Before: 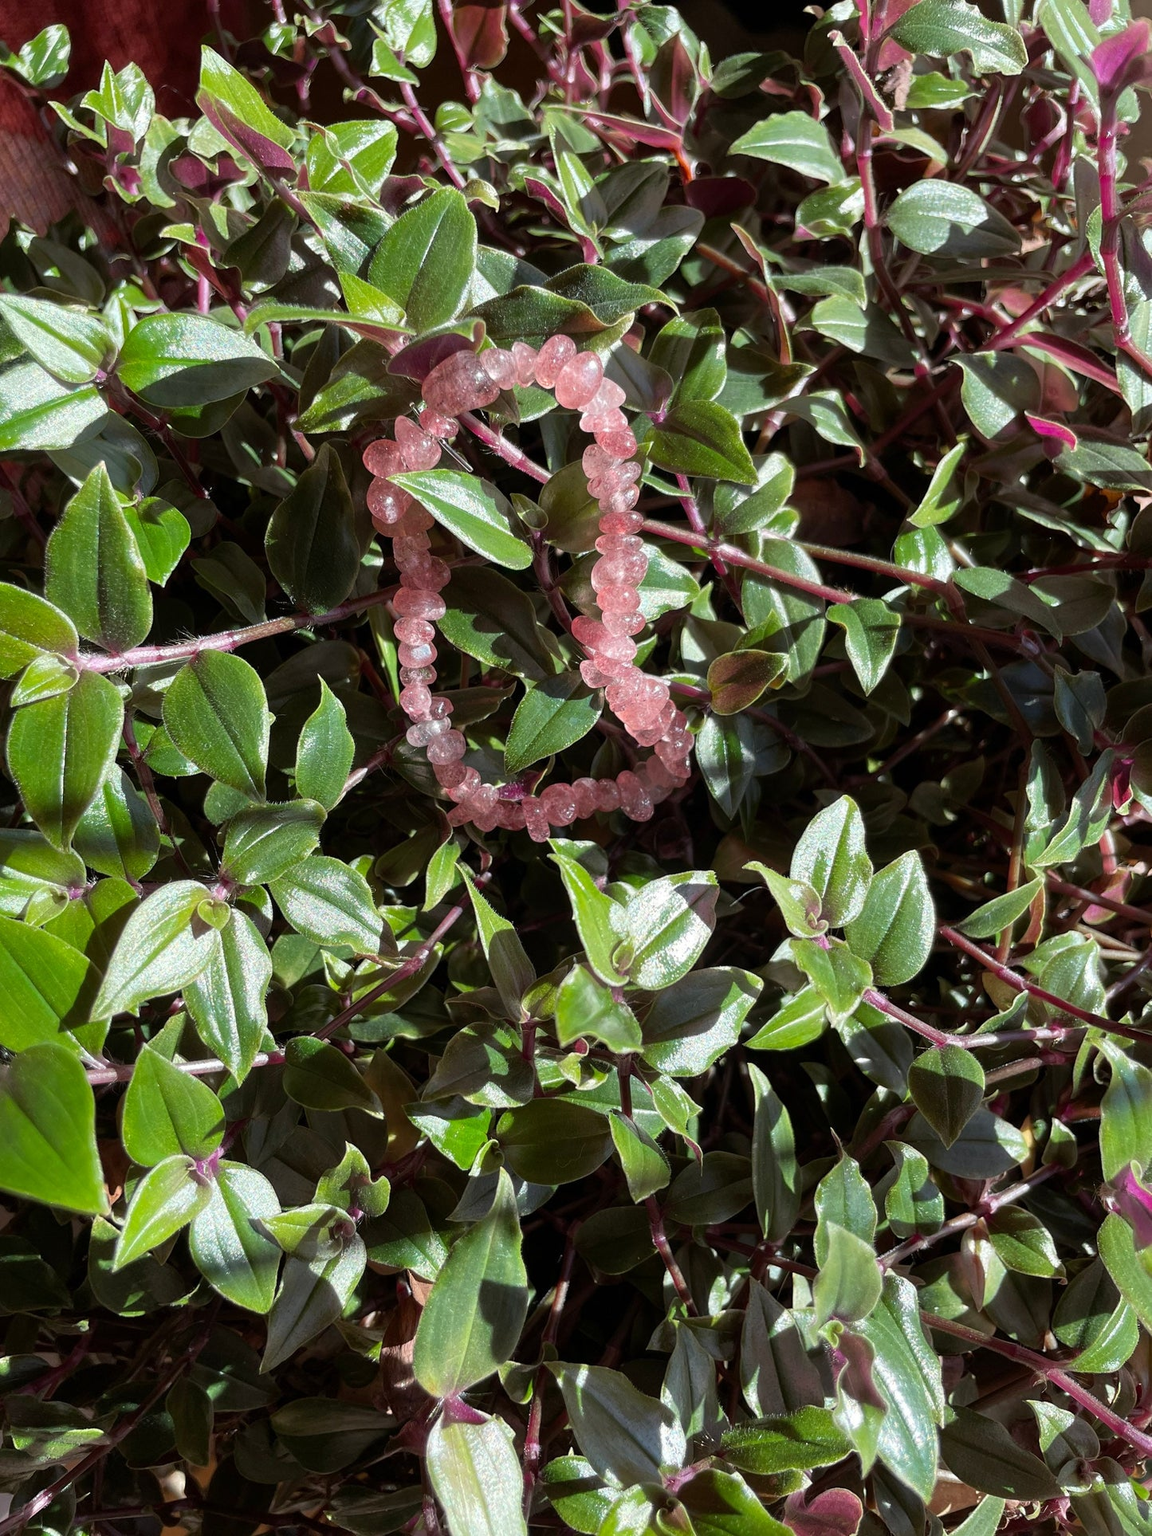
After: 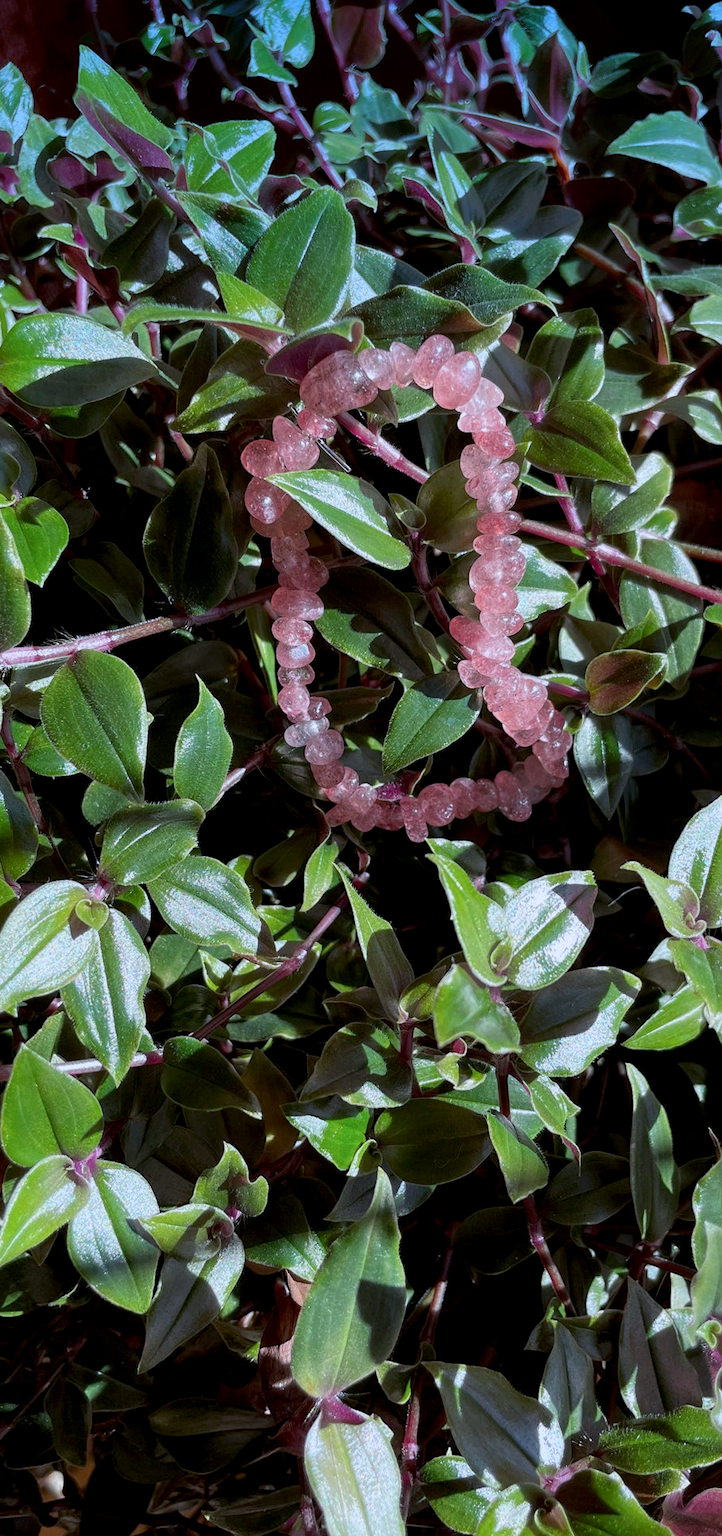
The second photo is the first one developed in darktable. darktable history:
exposure: black level correction 0.006, exposure -0.226 EV, compensate highlight preservation false
graduated density: density 2.02 EV, hardness 44%, rotation 0.374°, offset 8.21, hue 208.8°, saturation 97%
color calibration: illuminant as shot in camera, x 0.37, y 0.382, temperature 4313.32 K
crop: left 10.644%, right 26.528%
